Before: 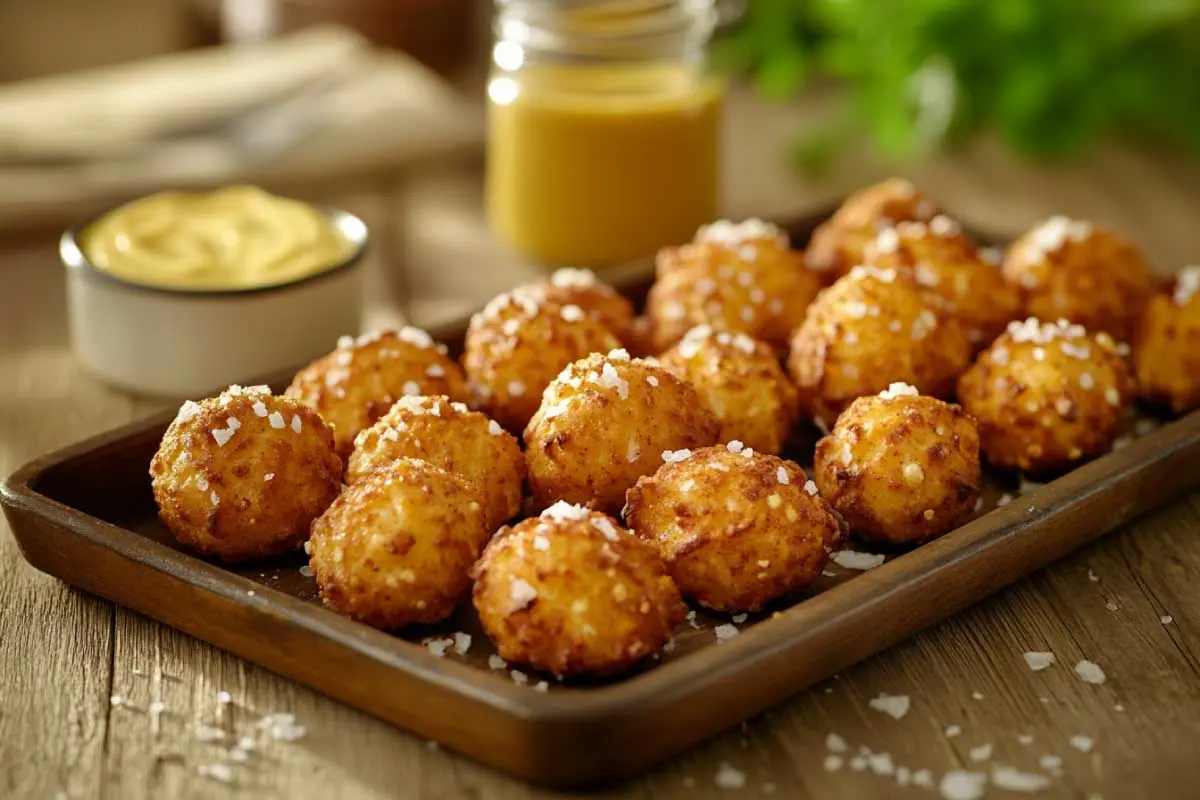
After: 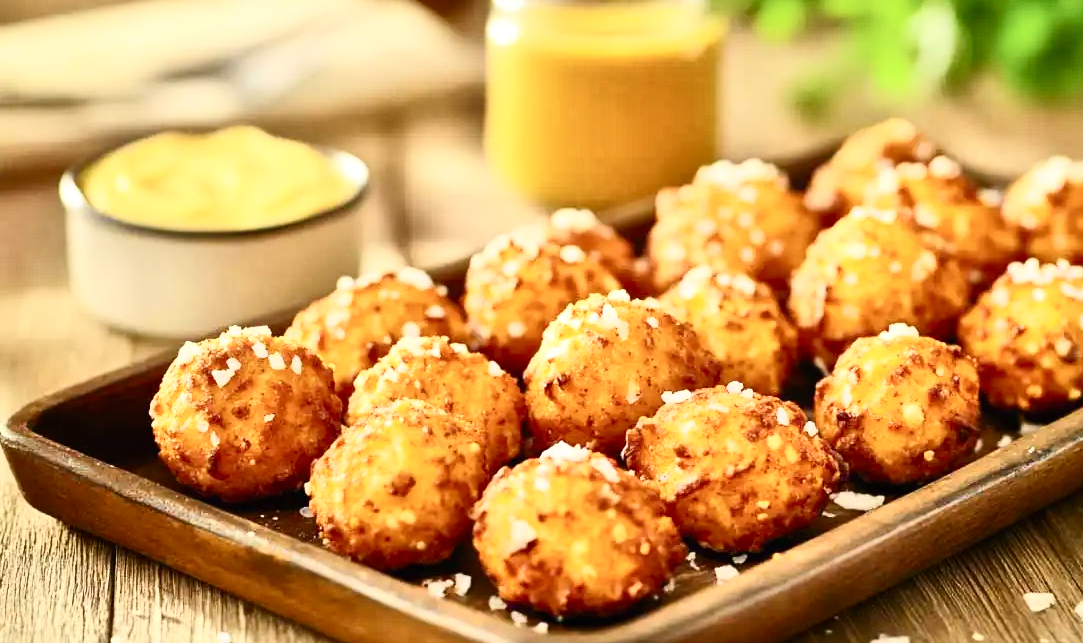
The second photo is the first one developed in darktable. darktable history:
tone equalizer: -7 EV 0.157 EV, -6 EV 0.638 EV, -5 EV 1.19 EV, -4 EV 1.29 EV, -3 EV 1.17 EV, -2 EV 0.6 EV, -1 EV 0.165 EV
contrast brightness saturation: contrast 0.61, brightness 0.329, saturation 0.139
crop: top 7.492%, right 9.735%, bottom 12.018%
